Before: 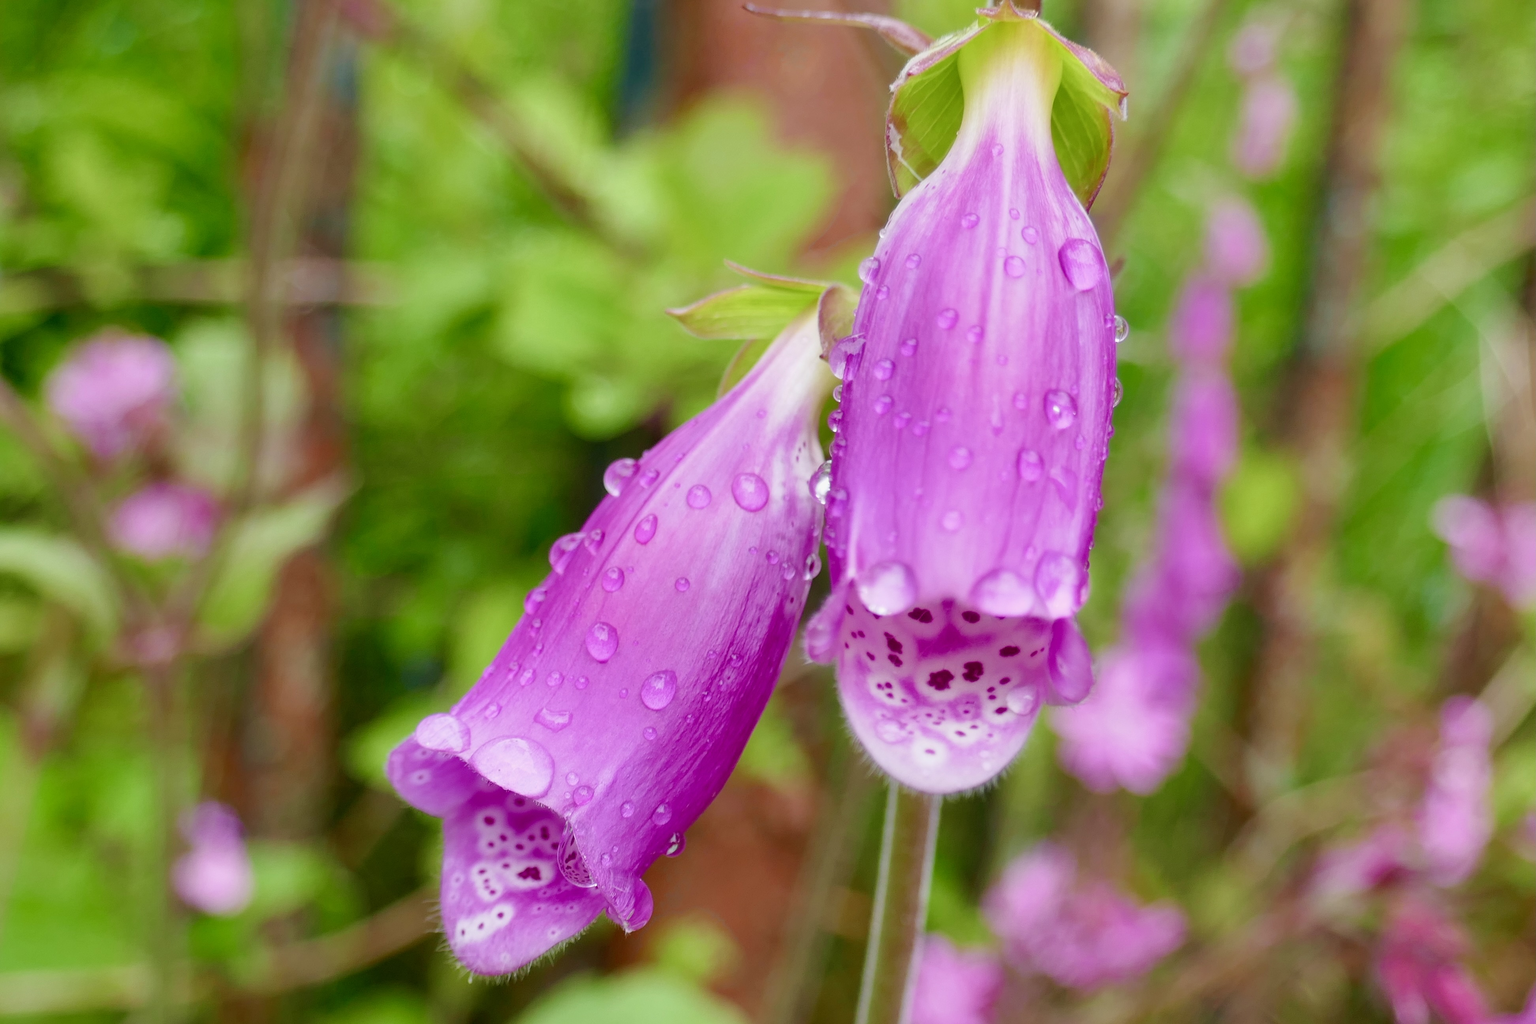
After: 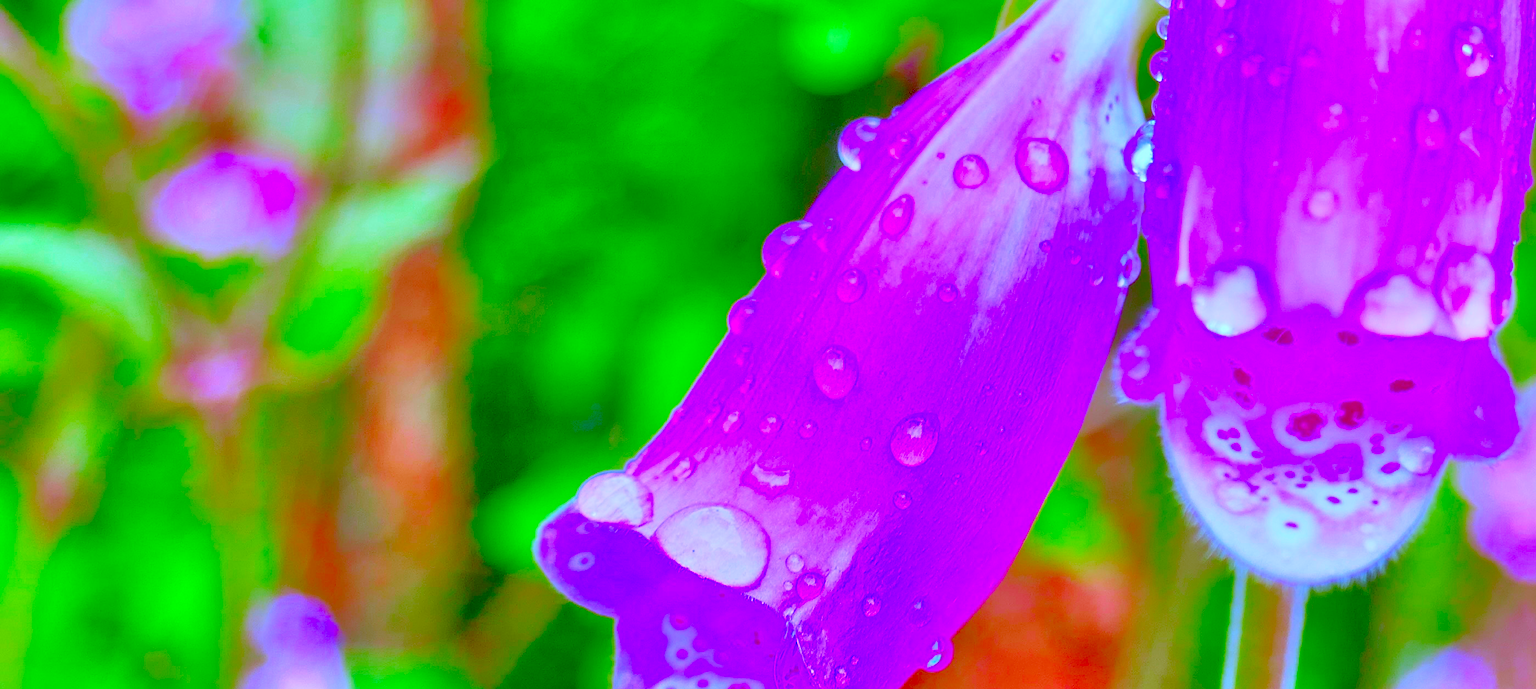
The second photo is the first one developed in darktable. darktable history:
tone equalizer: -8 EV 2 EV, -7 EV 2 EV, -6 EV 2 EV, -5 EV 2 EV, -4 EV 2 EV, -3 EV 1.5 EV, -2 EV 1 EV, -1 EV 0.5 EV
crop: top 36.498%, right 27.964%, bottom 14.995%
white balance: red 0.871, blue 1.249
color correction: highlights a* 1.59, highlights b* -1.7, saturation 2.48
sharpen: radius 1.864, amount 0.398, threshold 1.271
